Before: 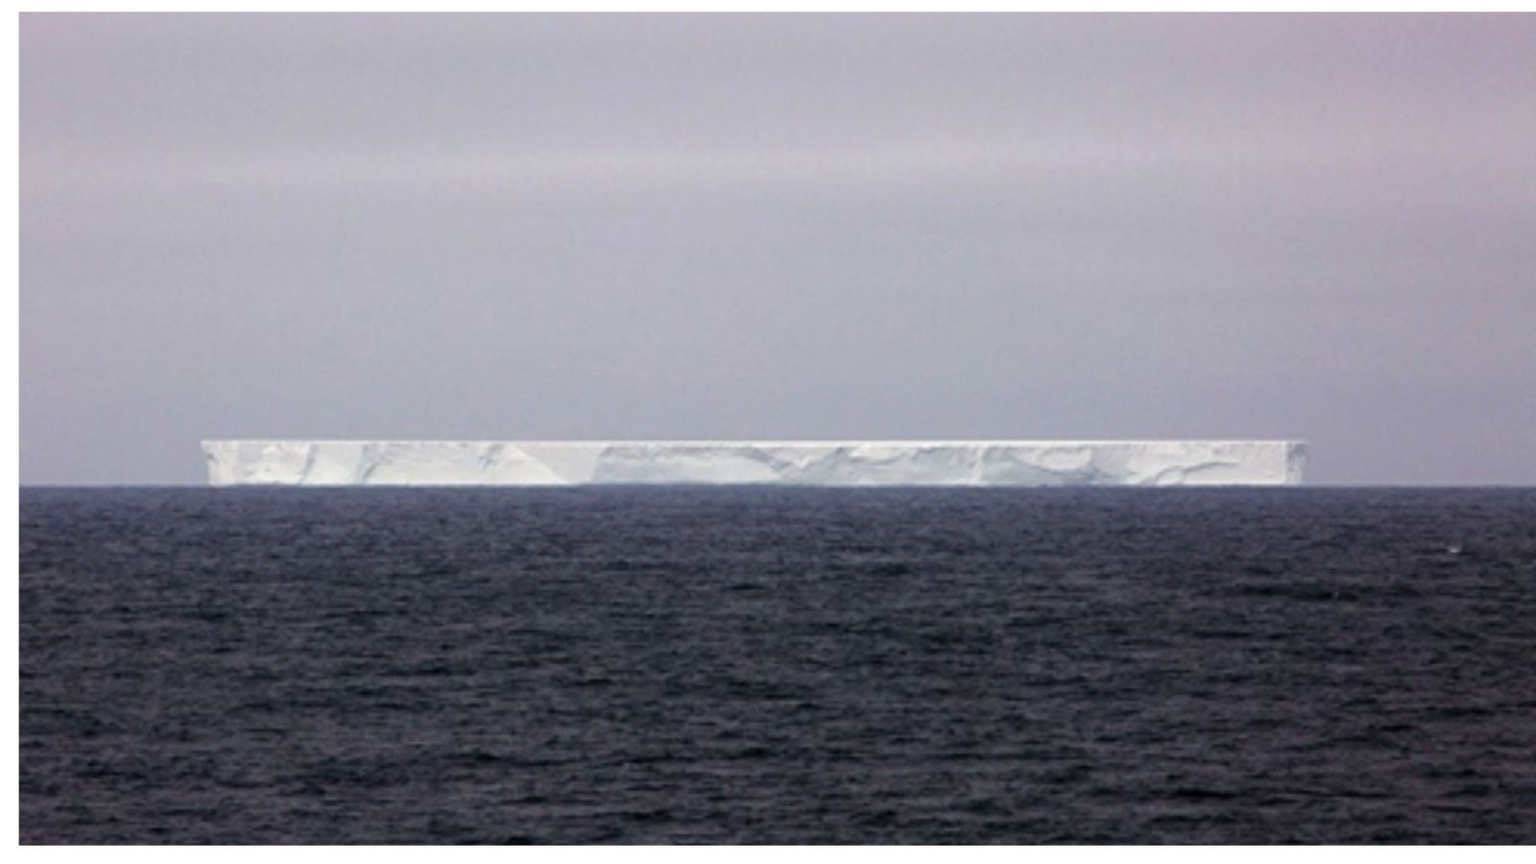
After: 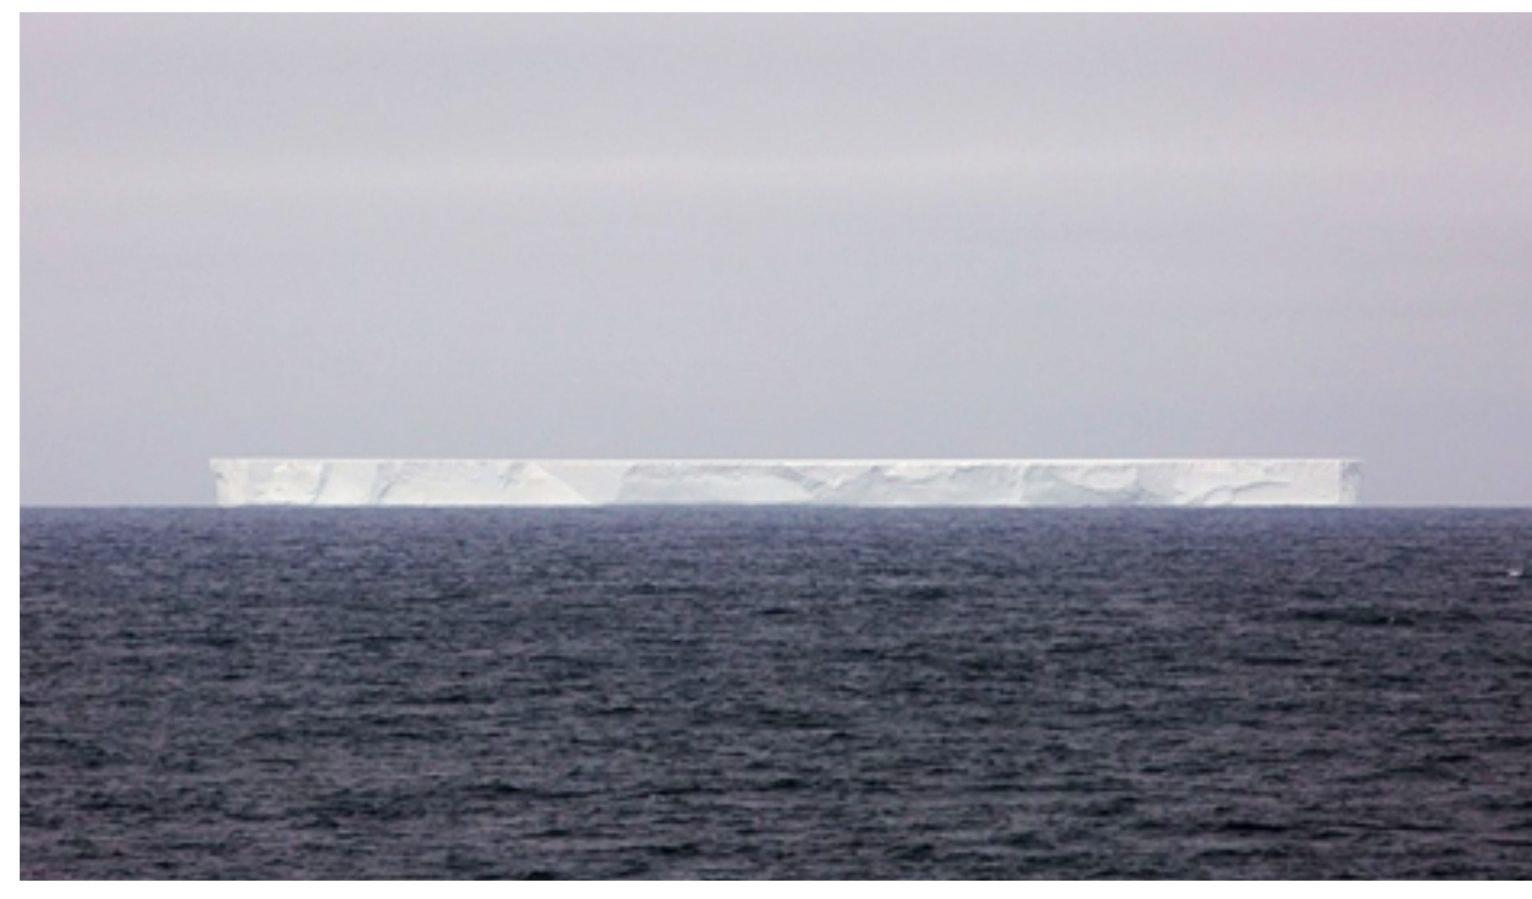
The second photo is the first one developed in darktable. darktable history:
crop: right 4.197%, bottom 0.036%
base curve: curves: ch0 [(0, 0) (0.158, 0.273) (0.879, 0.895) (1, 1)], preserve colors none
